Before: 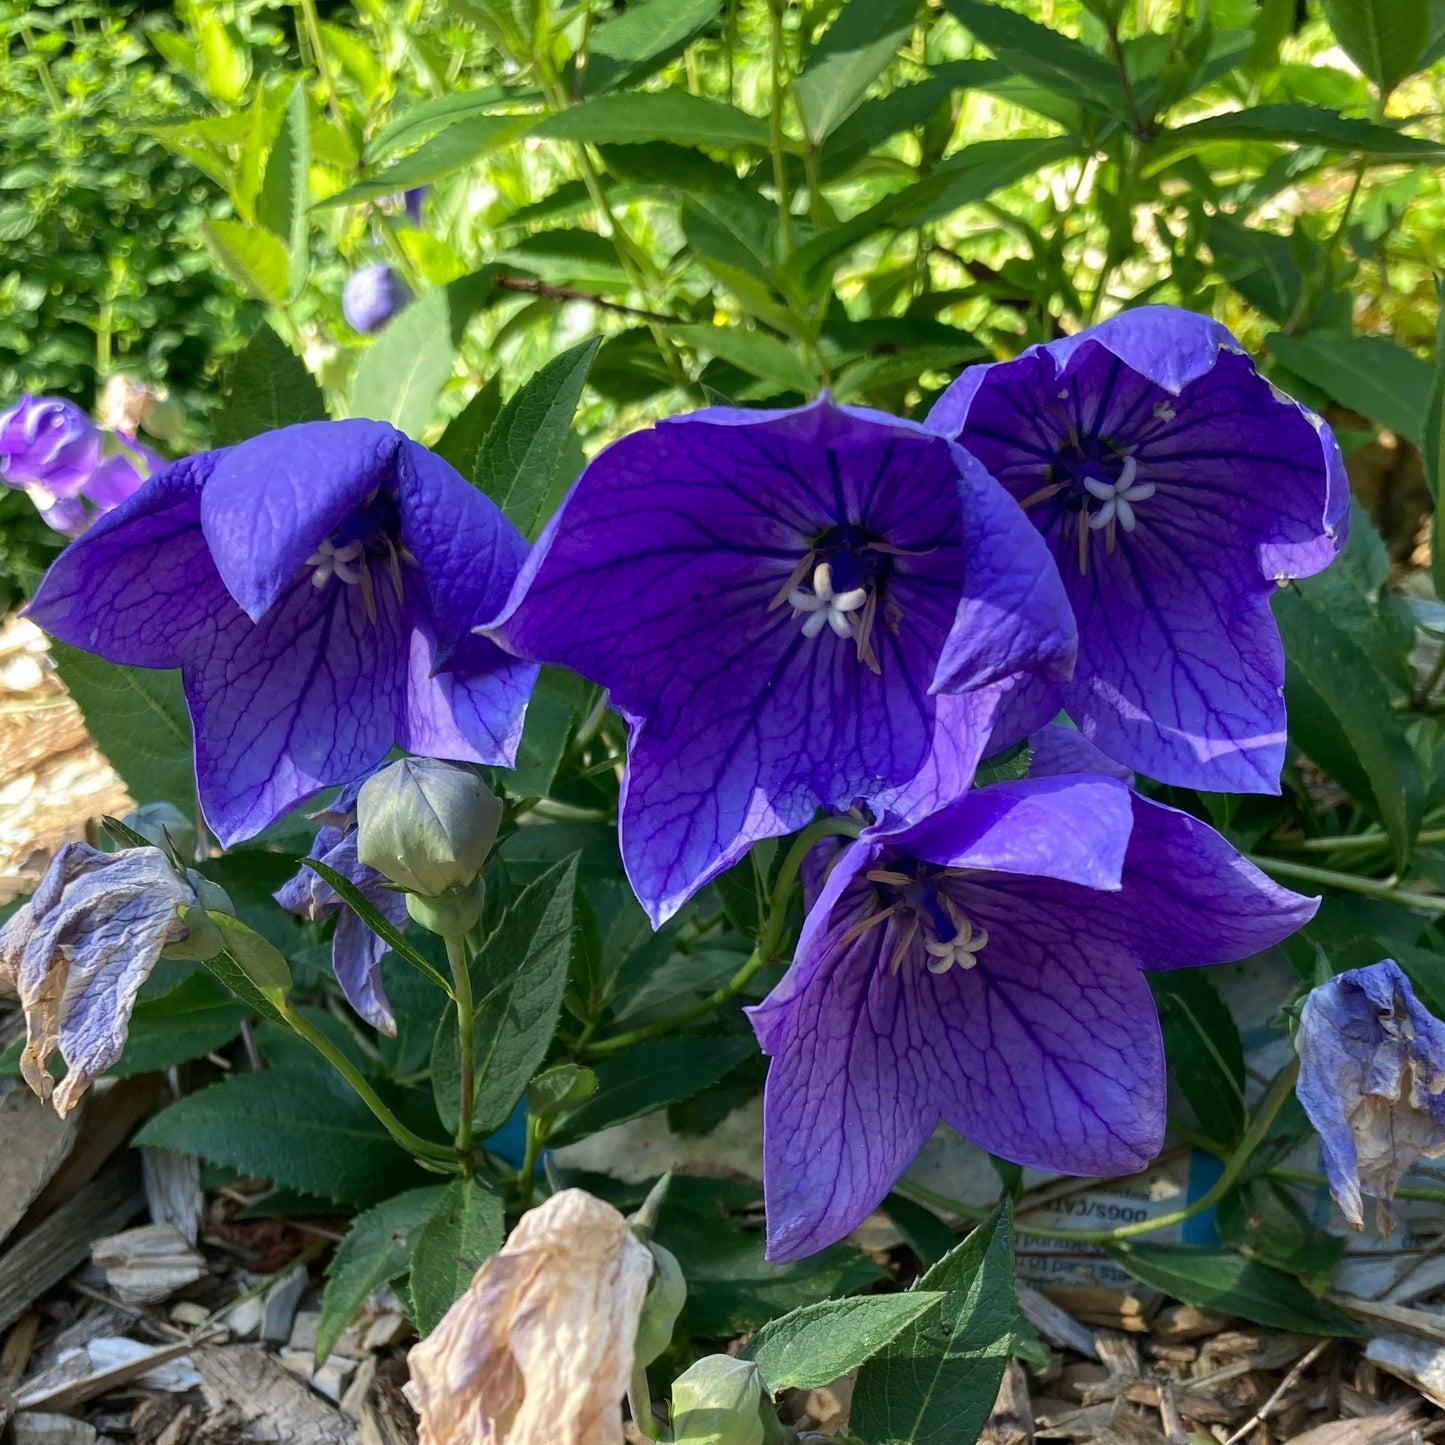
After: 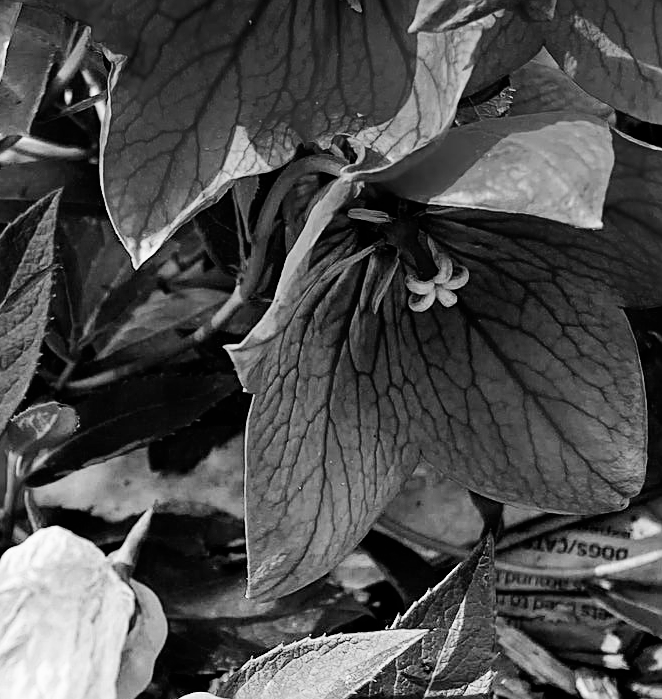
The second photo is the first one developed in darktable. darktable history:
crop: left 35.976%, top 45.819%, right 18.162%, bottom 5.807%
filmic rgb: black relative exposure -5 EV, hardness 2.88, contrast 1.3, highlights saturation mix -30%
monochrome: on, module defaults
sharpen: on, module defaults
exposure: exposure 0.669 EV, compensate highlight preservation false
tone equalizer: -8 EV -0.417 EV, -7 EV -0.389 EV, -6 EV -0.333 EV, -5 EV -0.222 EV, -3 EV 0.222 EV, -2 EV 0.333 EV, -1 EV 0.389 EV, +0 EV 0.417 EV, edges refinement/feathering 500, mask exposure compensation -1.57 EV, preserve details no
color balance rgb: perceptual saturation grading › global saturation 20%, global vibrance 20%
